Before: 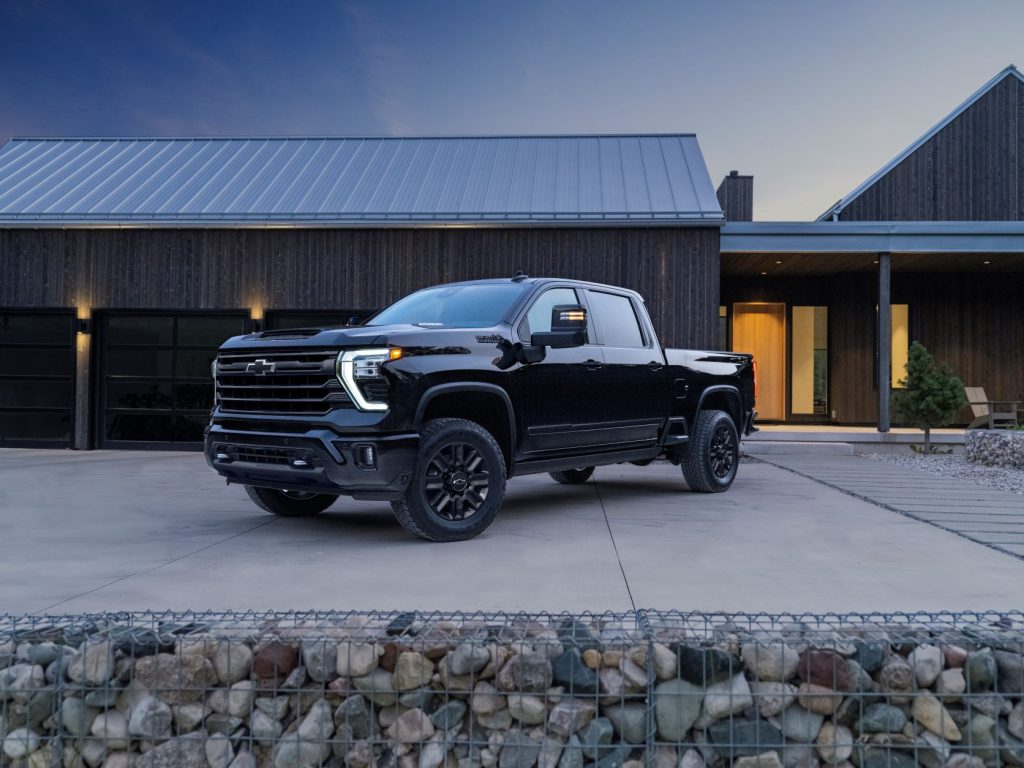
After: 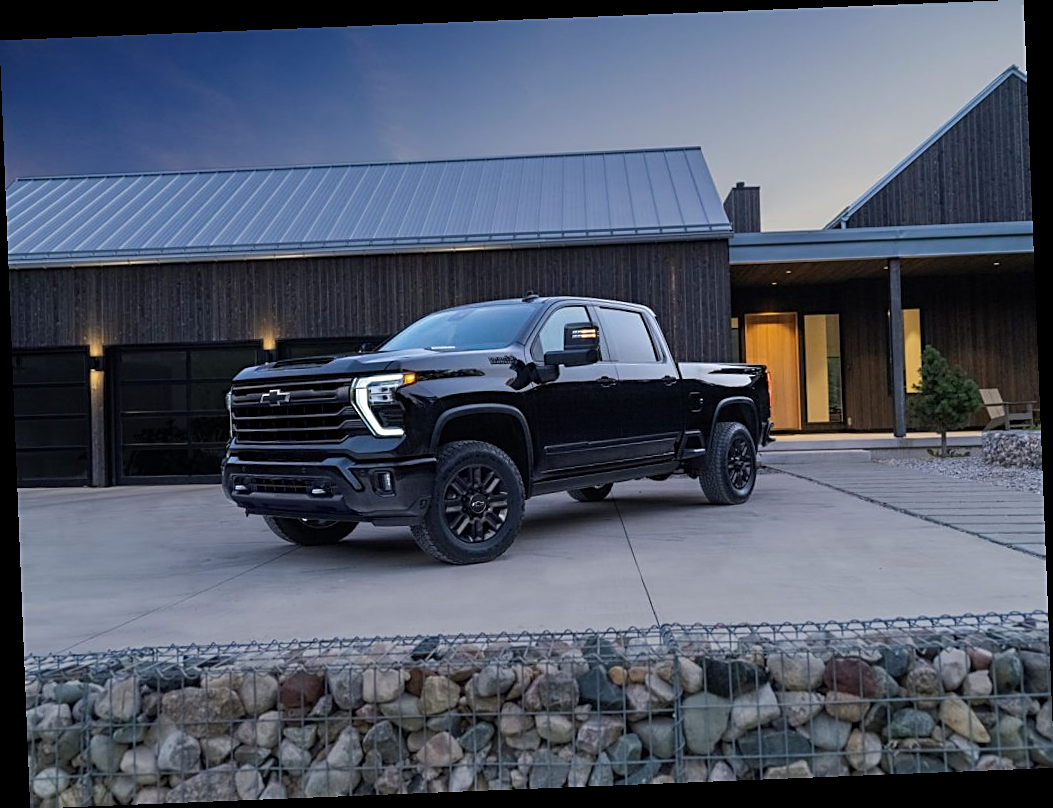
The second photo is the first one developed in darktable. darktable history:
rotate and perspective: rotation -2.29°, automatic cropping off
sharpen: on, module defaults
